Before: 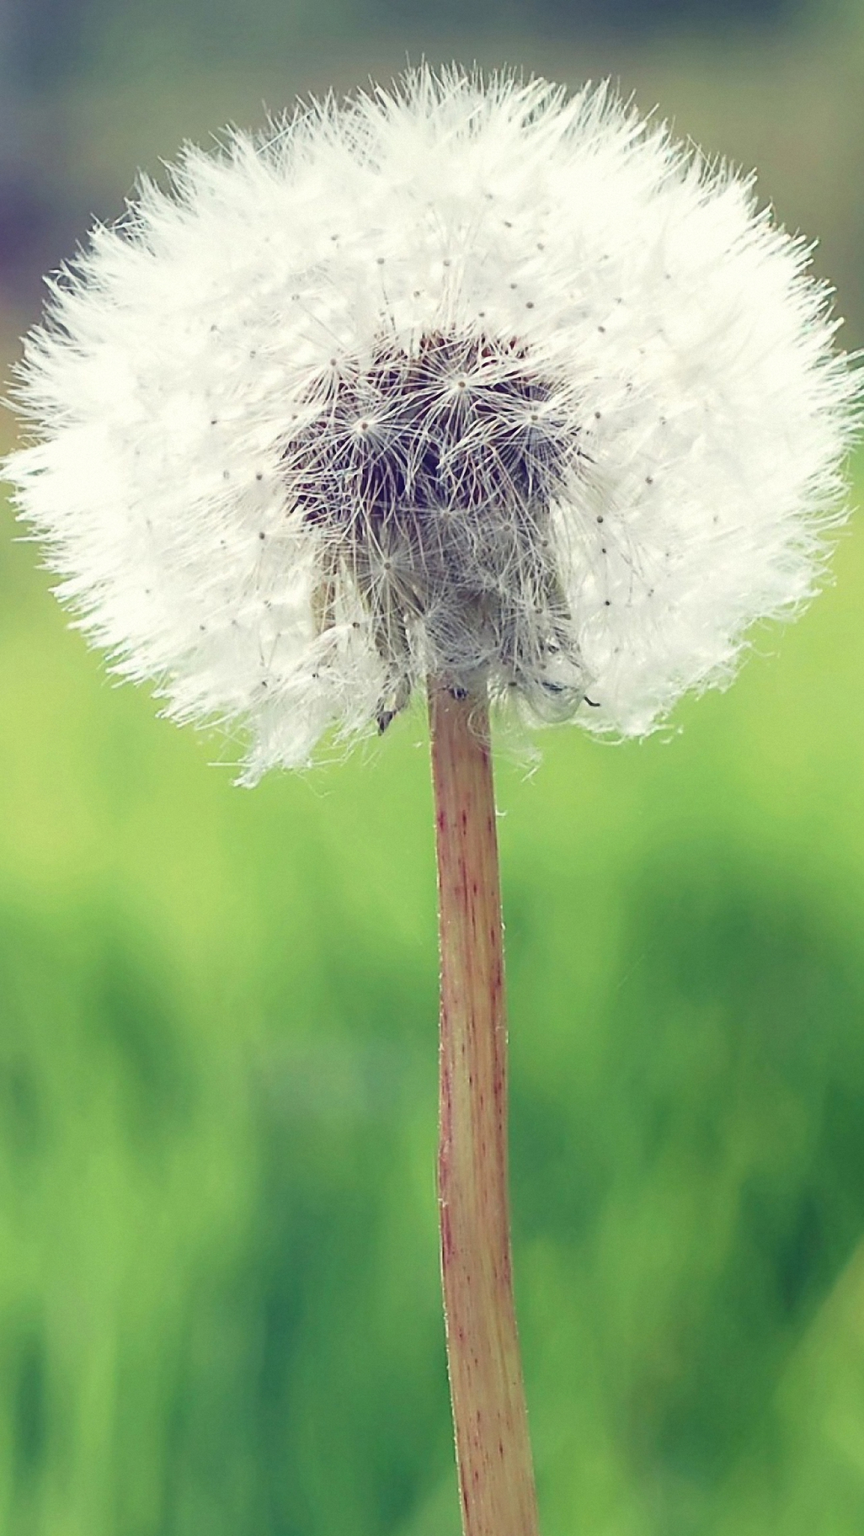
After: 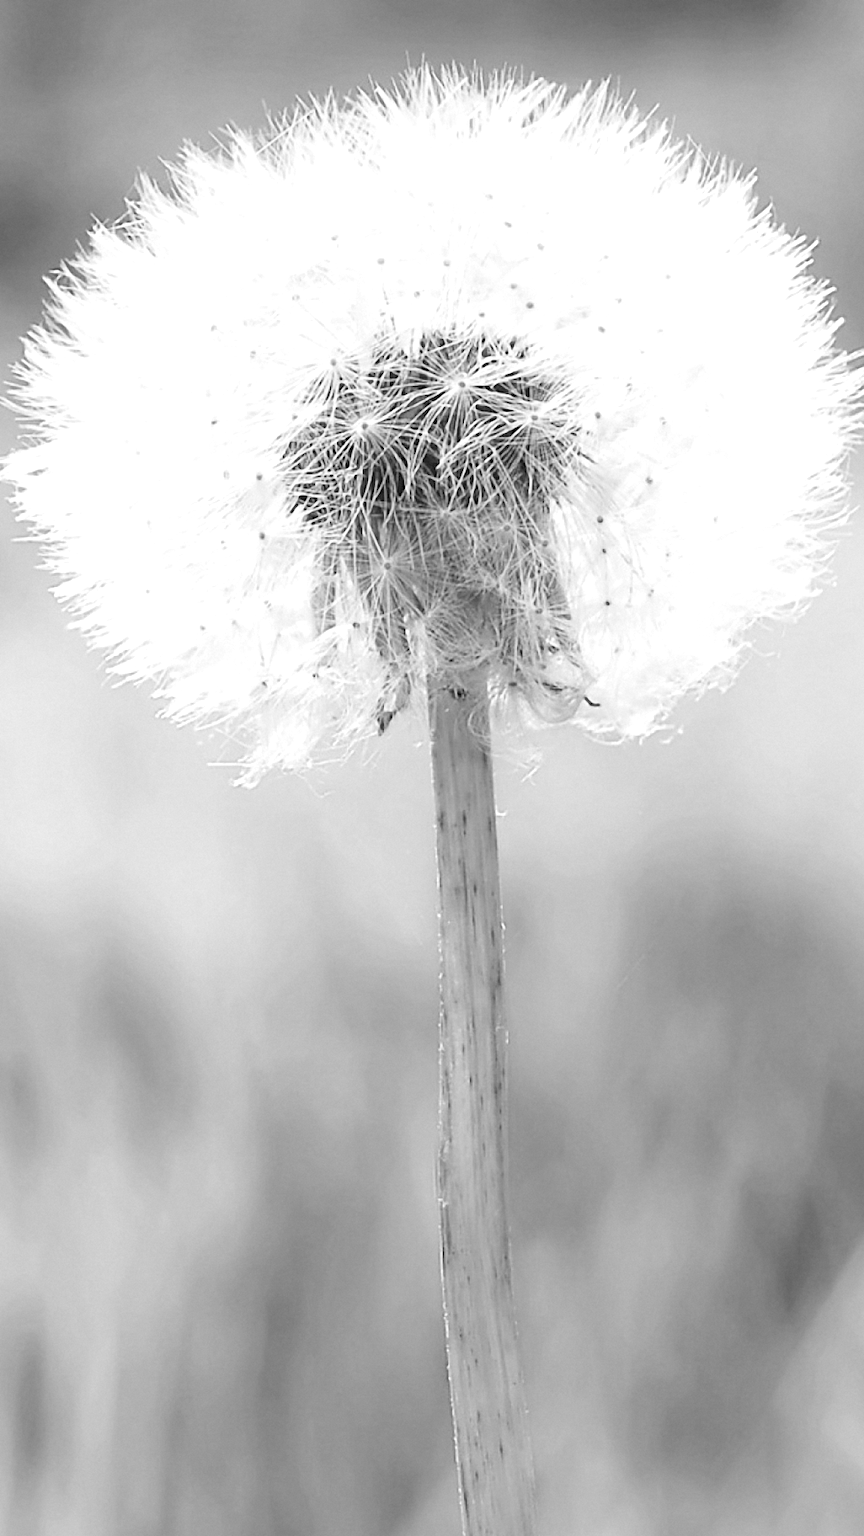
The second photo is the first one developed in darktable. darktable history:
levels: black 3.83%, white 90.64%, levels [0.044, 0.416, 0.908]
tone equalizer: on, module defaults
monochrome: a -6.99, b 35.61, size 1.4
